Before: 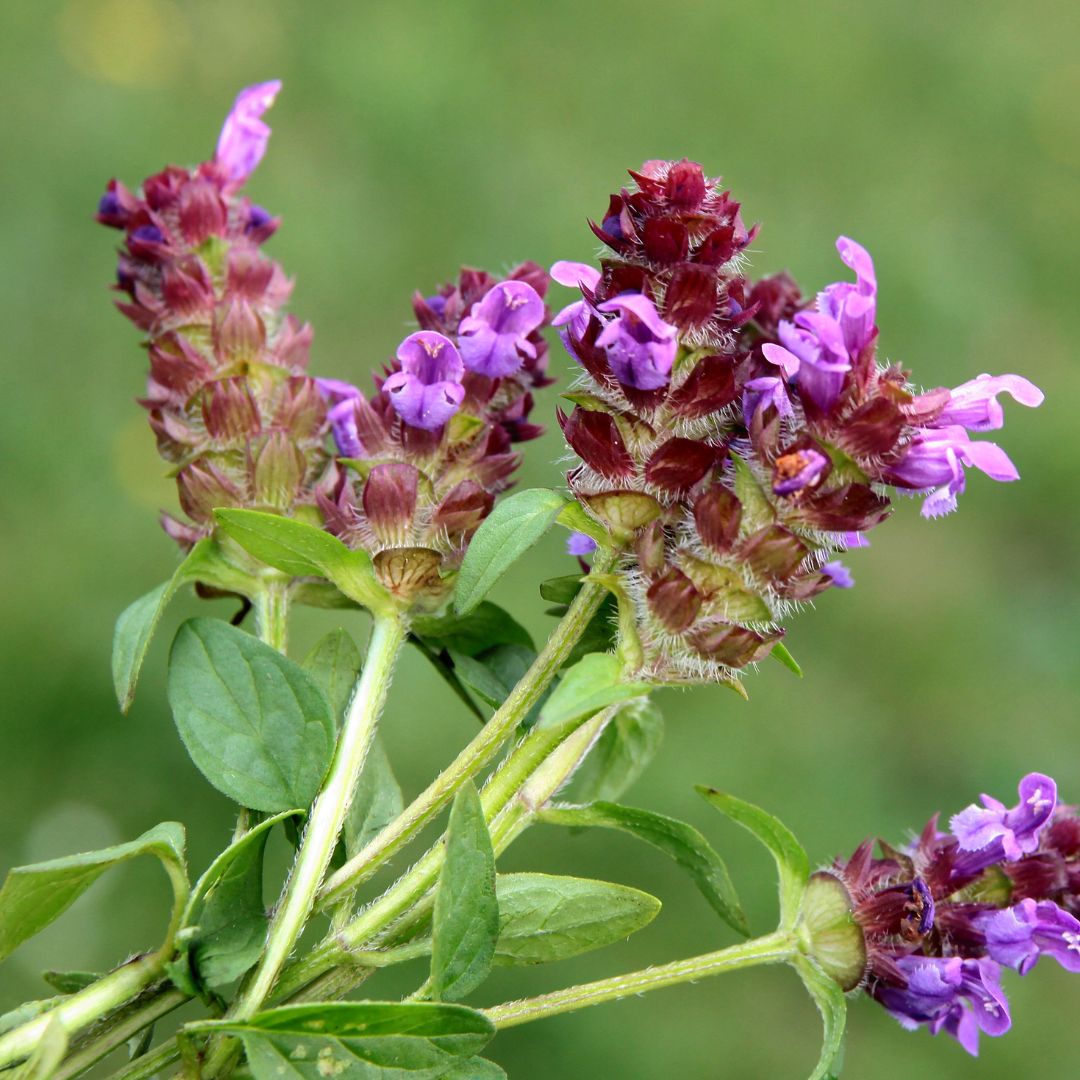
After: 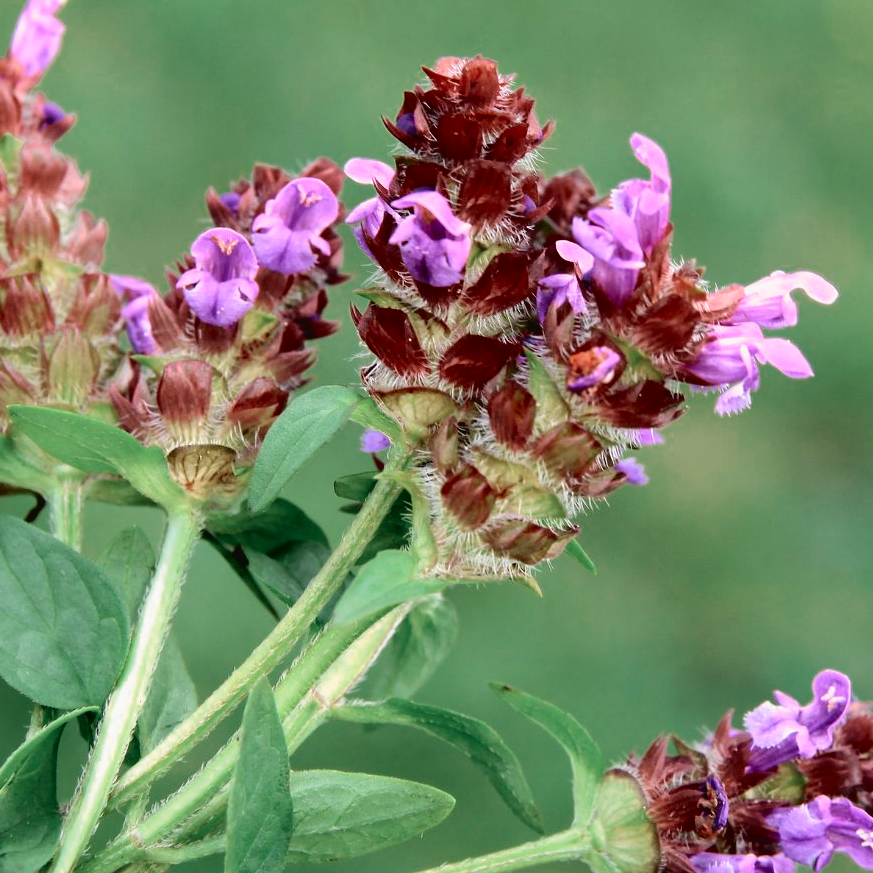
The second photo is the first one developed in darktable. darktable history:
crop: left 19.159%, top 9.58%, bottom 9.58%
tone curve: curves: ch0 [(0.003, 0.029) (0.037, 0.036) (0.149, 0.117) (0.297, 0.318) (0.422, 0.474) (0.531, 0.6) (0.743, 0.809) (0.889, 0.941) (1, 0.98)]; ch1 [(0, 0) (0.305, 0.325) (0.453, 0.437) (0.482, 0.479) (0.501, 0.5) (0.506, 0.503) (0.564, 0.578) (0.587, 0.625) (0.666, 0.727) (1, 1)]; ch2 [(0, 0) (0.323, 0.277) (0.408, 0.399) (0.45, 0.48) (0.499, 0.502) (0.512, 0.523) (0.57, 0.595) (0.653, 0.671) (0.768, 0.744) (1, 1)], color space Lab, independent channels, preserve colors none
color zones: curves: ch0 [(0, 0.5) (0.125, 0.4) (0.25, 0.5) (0.375, 0.4) (0.5, 0.4) (0.625, 0.35) (0.75, 0.35) (0.875, 0.5)]; ch1 [(0, 0.35) (0.125, 0.45) (0.25, 0.35) (0.375, 0.35) (0.5, 0.35) (0.625, 0.35) (0.75, 0.45) (0.875, 0.35)]; ch2 [(0, 0.6) (0.125, 0.5) (0.25, 0.5) (0.375, 0.6) (0.5, 0.6) (0.625, 0.5) (0.75, 0.5) (0.875, 0.5)]
